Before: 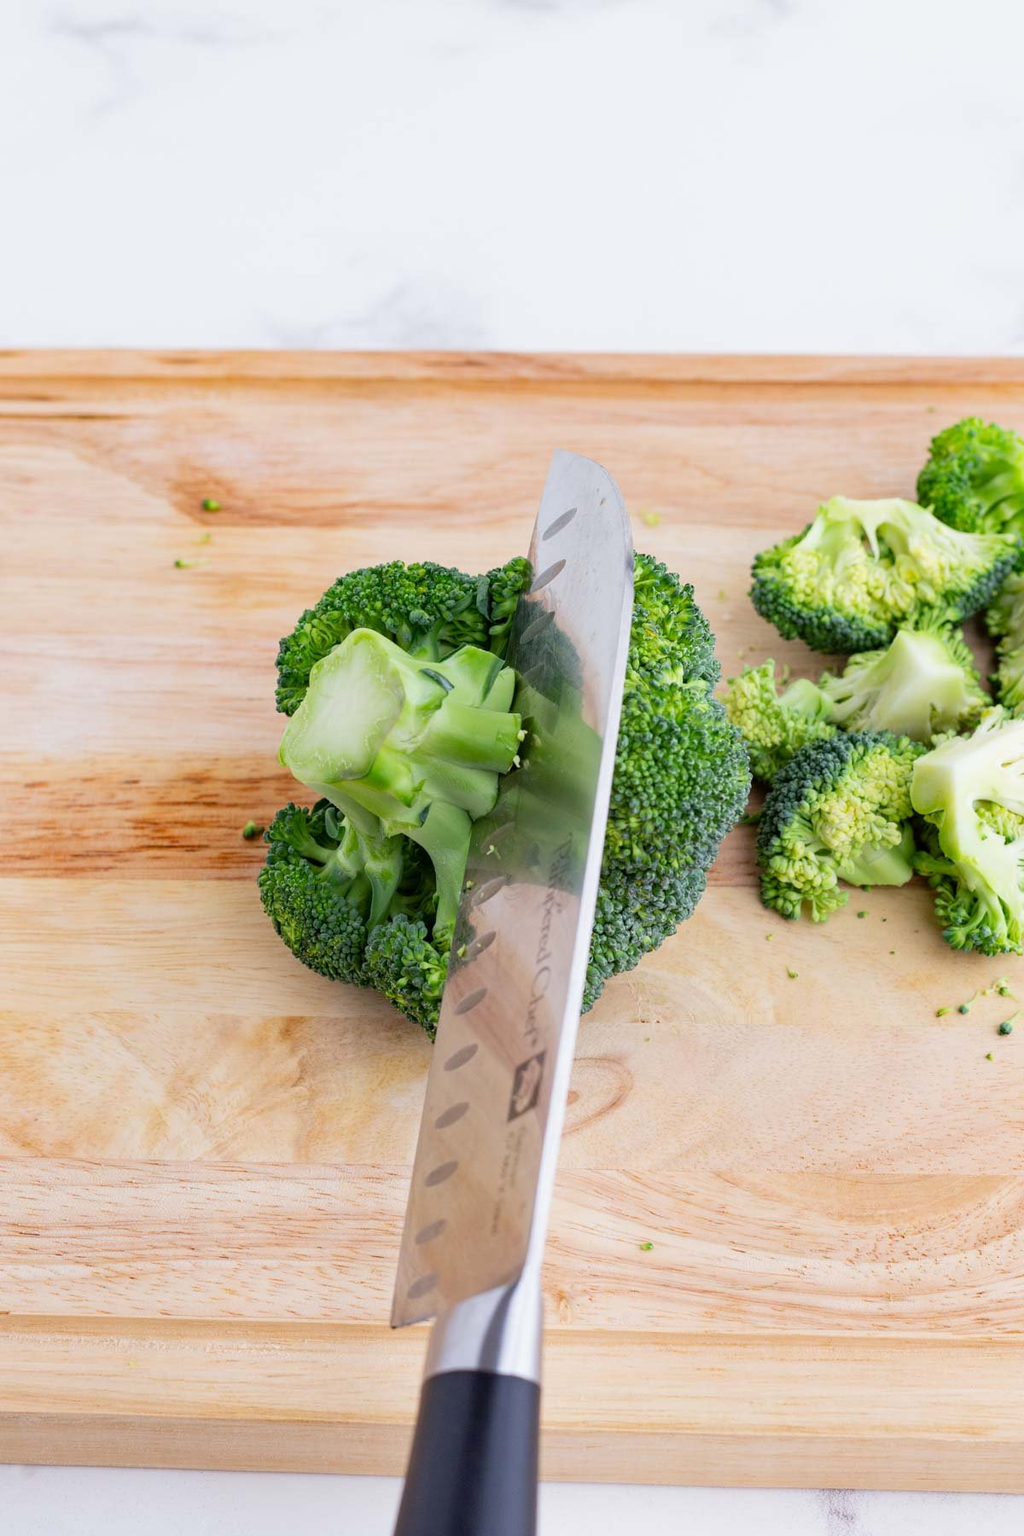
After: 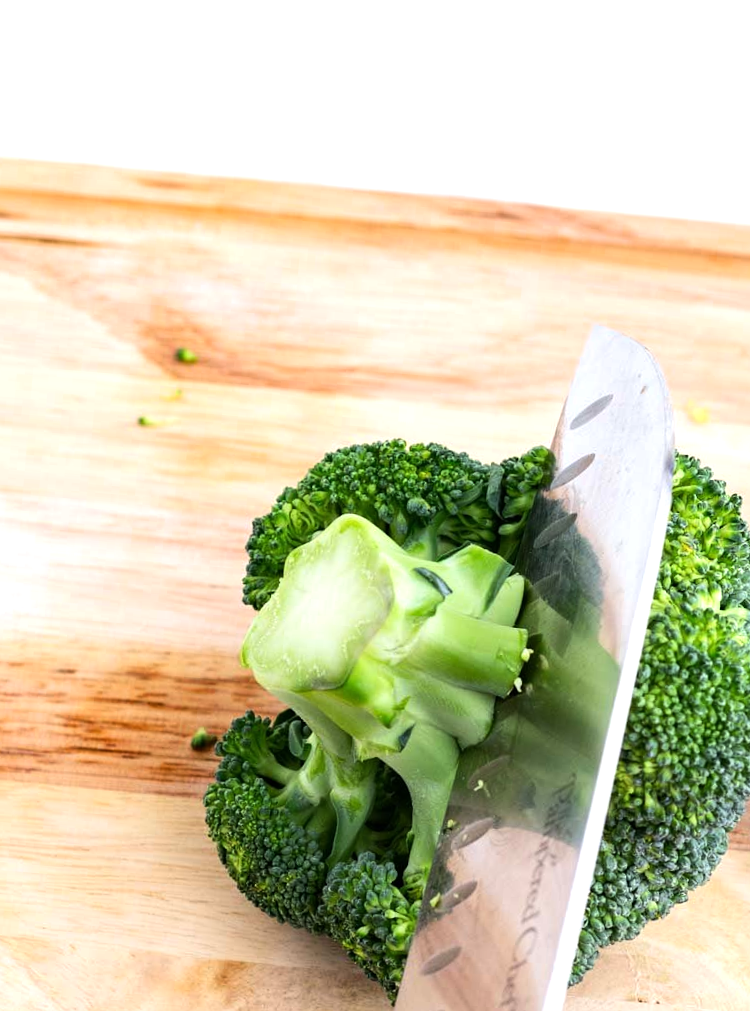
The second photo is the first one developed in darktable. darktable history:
crop and rotate: angle -4.77°, left 2.181%, top 6.909%, right 27.724%, bottom 30.059%
tone equalizer: -8 EV -0.788 EV, -7 EV -0.713 EV, -6 EV -0.617 EV, -5 EV -0.385 EV, -3 EV 0.373 EV, -2 EV 0.6 EV, -1 EV 0.68 EV, +0 EV 0.768 EV, edges refinement/feathering 500, mask exposure compensation -1.57 EV, preserve details no
